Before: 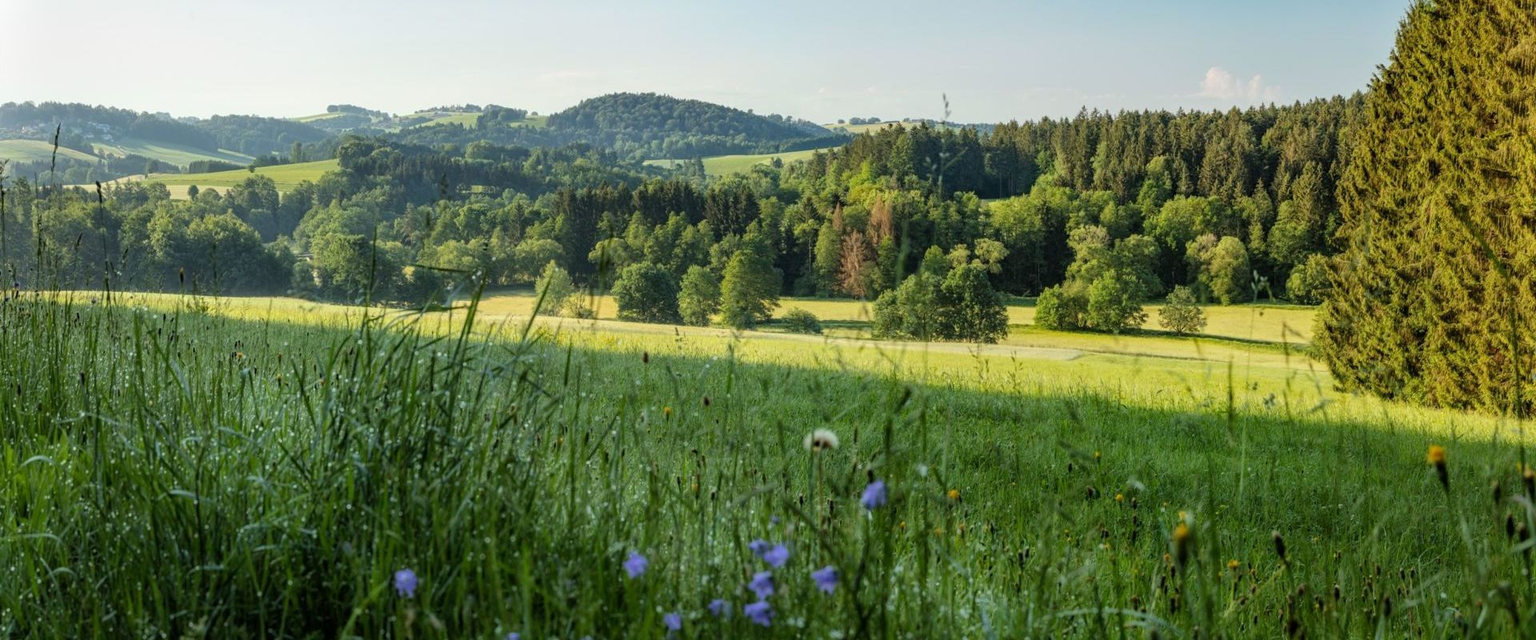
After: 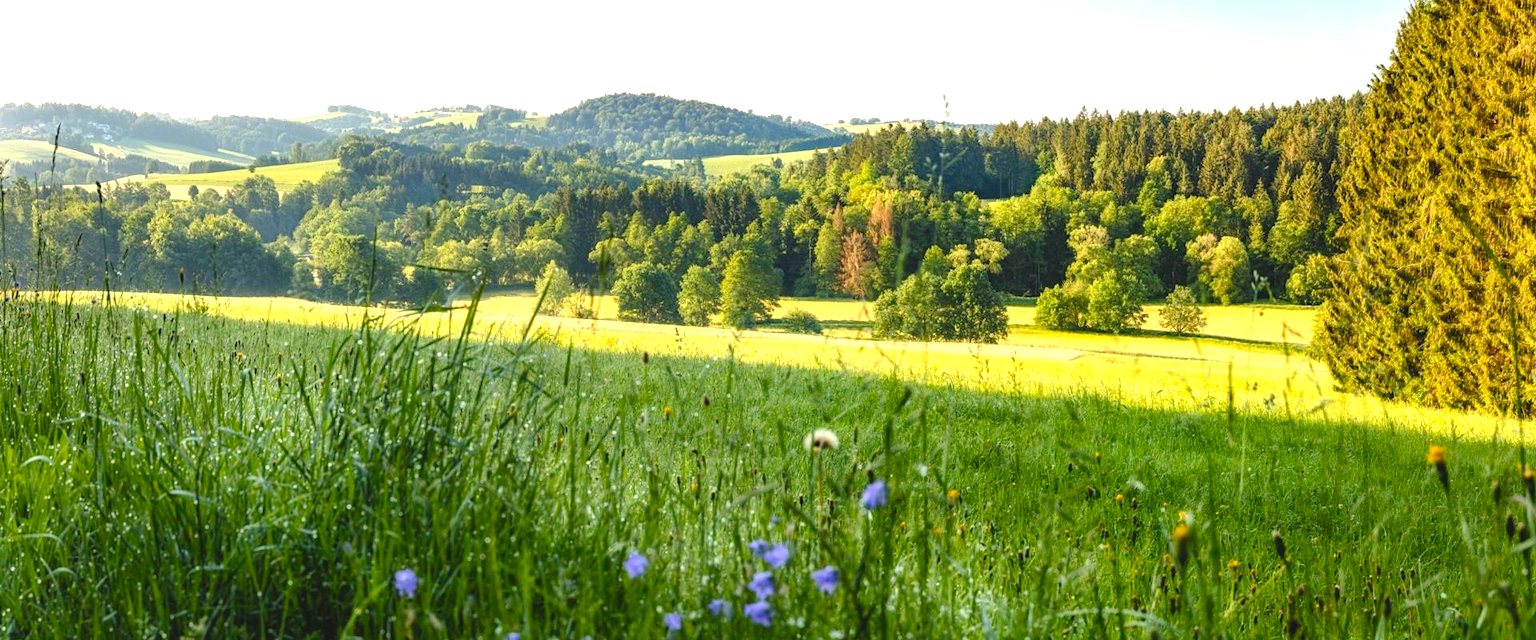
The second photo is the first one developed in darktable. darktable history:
exposure: black level correction 0, exposure 1 EV, compensate exposure bias true, compensate highlight preservation false
color balance rgb: shadows lift › chroma 2%, shadows lift › hue 247.2°, power › chroma 0.3%, power › hue 25.2°, highlights gain › chroma 3%, highlights gain › hue 60°, global offset › luminance 0.75%, perceptual saturation grading › global saturation 20%, perceptual saturation grading › highlights -20%, perceptual saturation grading › shadows 30%, global vibrance 20%
